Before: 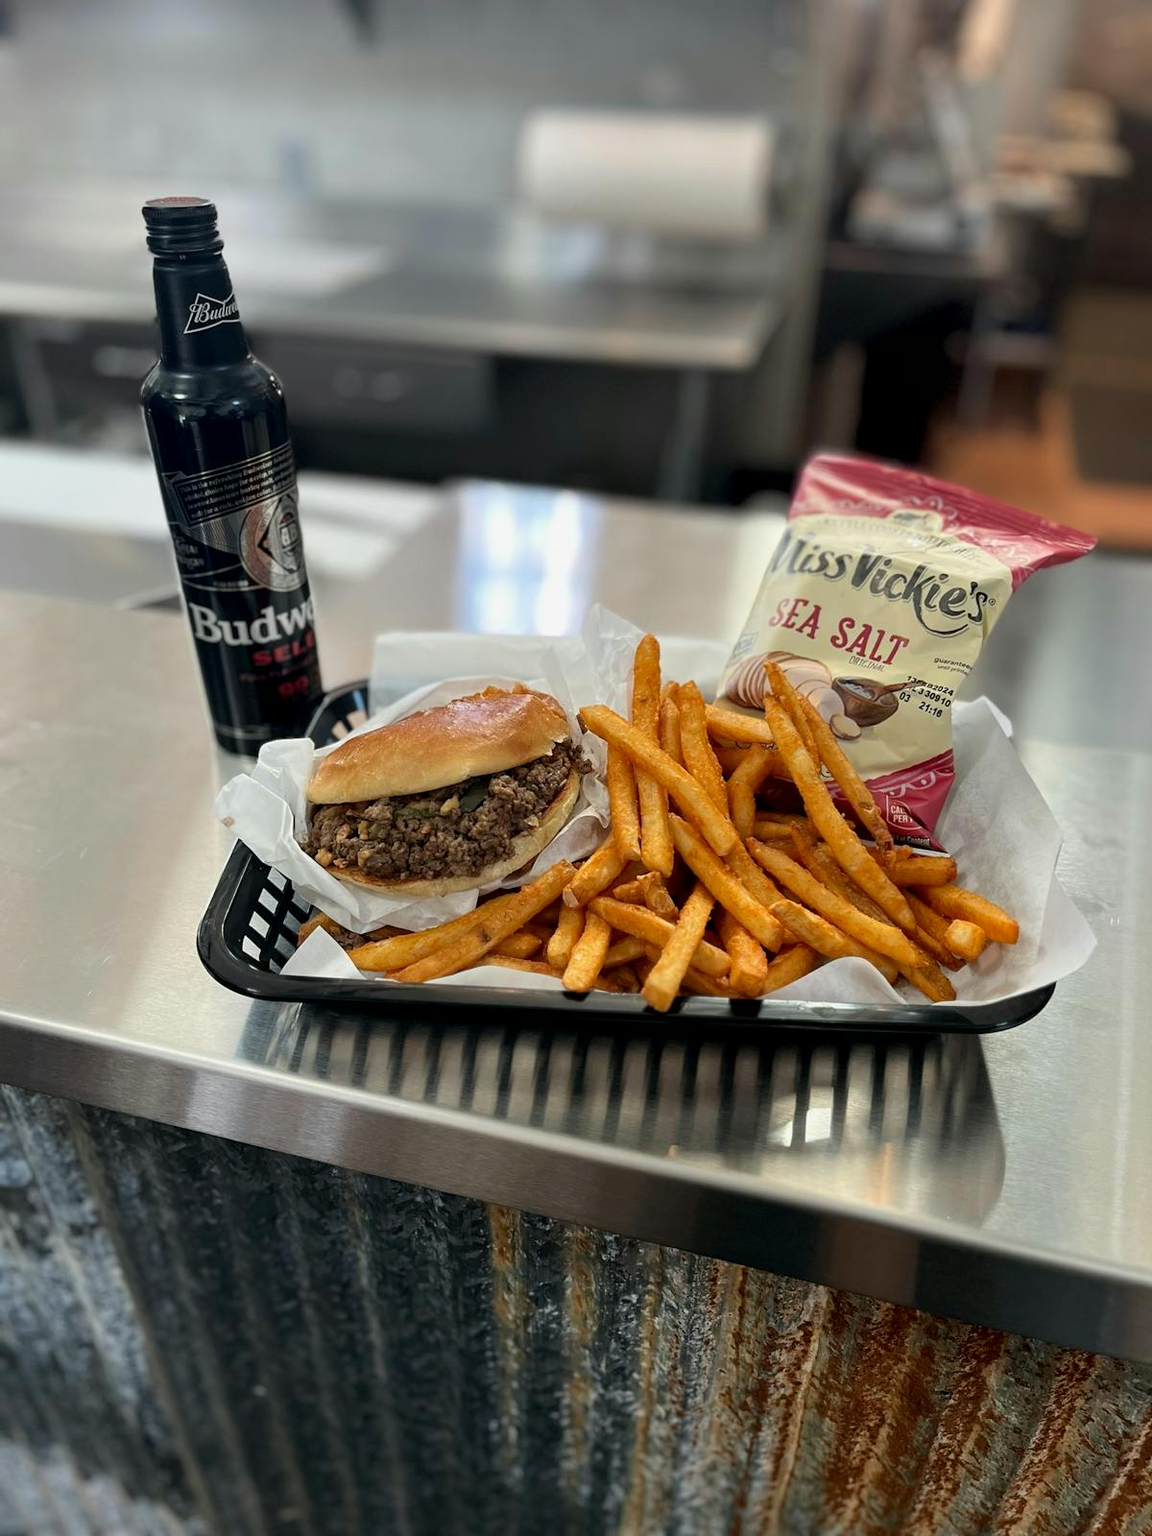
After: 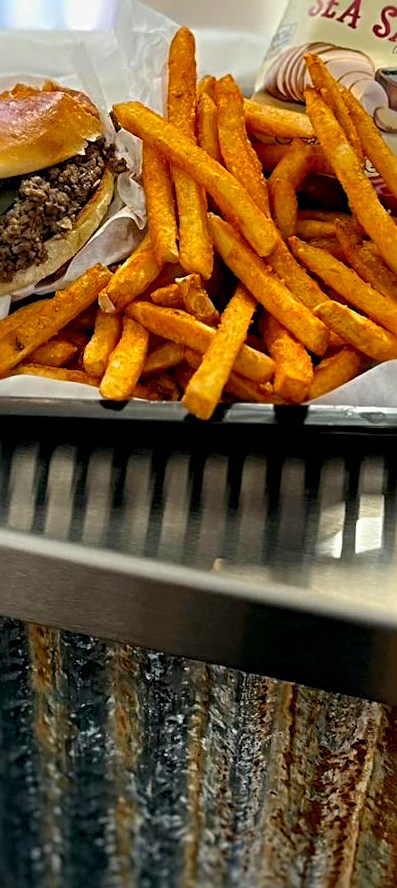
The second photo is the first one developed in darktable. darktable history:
rotate and perspective: rotation -1°, crop left 0.011, crop right 0.989, crop top 0.025, crop bottom 0.975
sharpen: radius 4
crop: left 40.878%, top 39.176%, right 25.993%, bottom 3.081%
color balance: output saturation 120%
